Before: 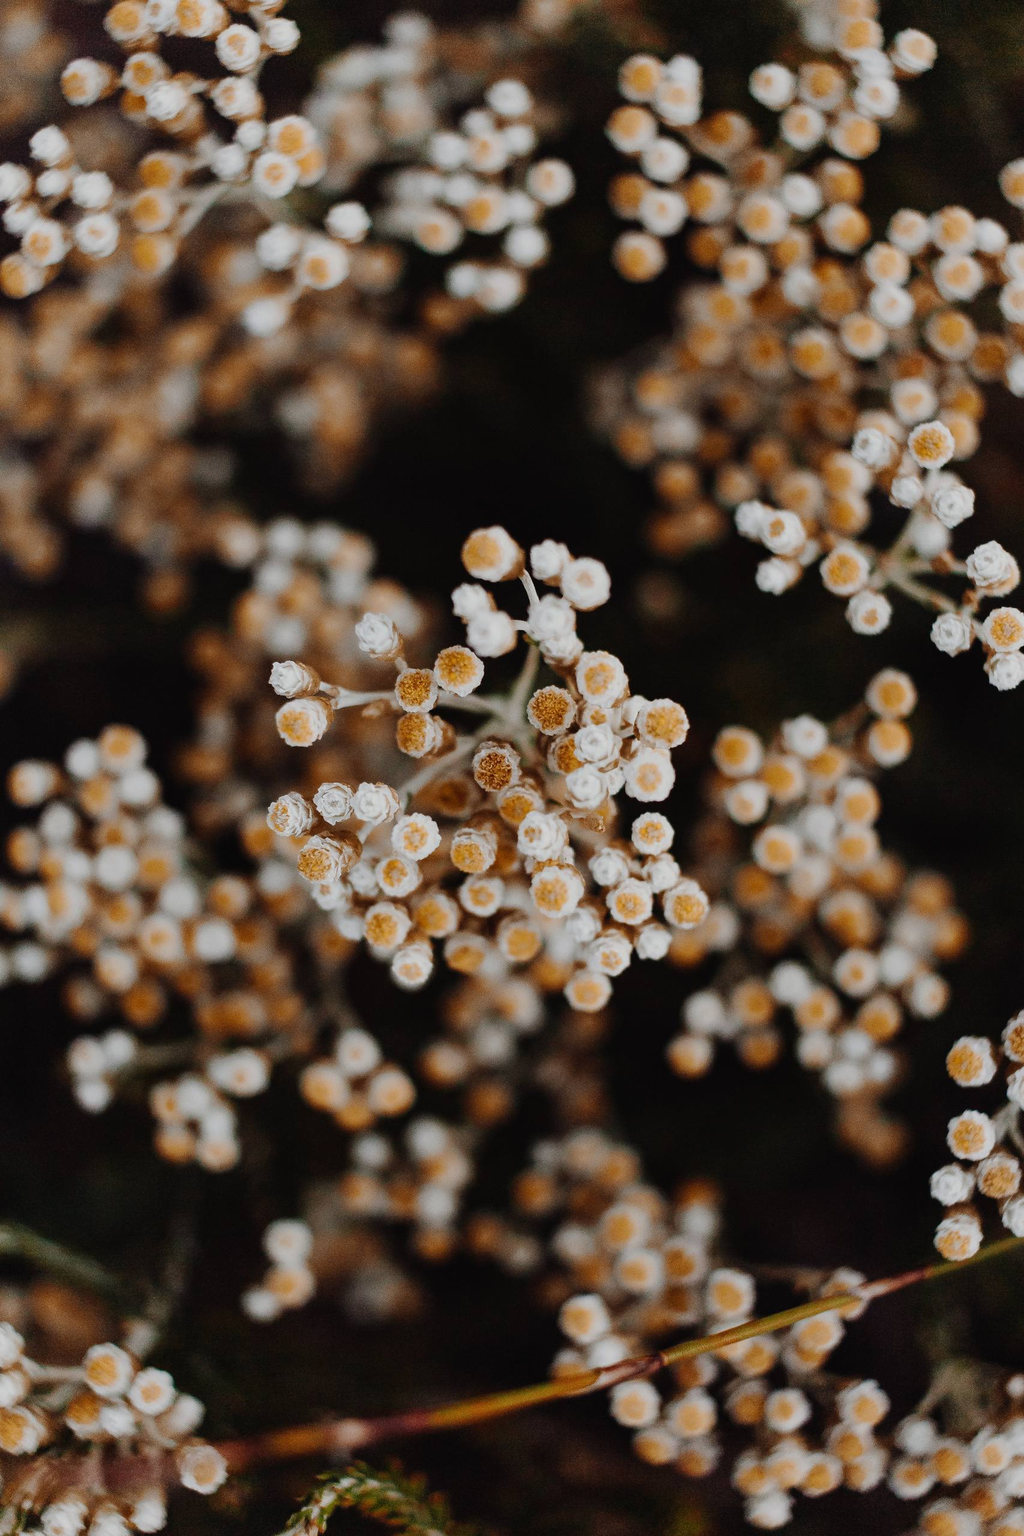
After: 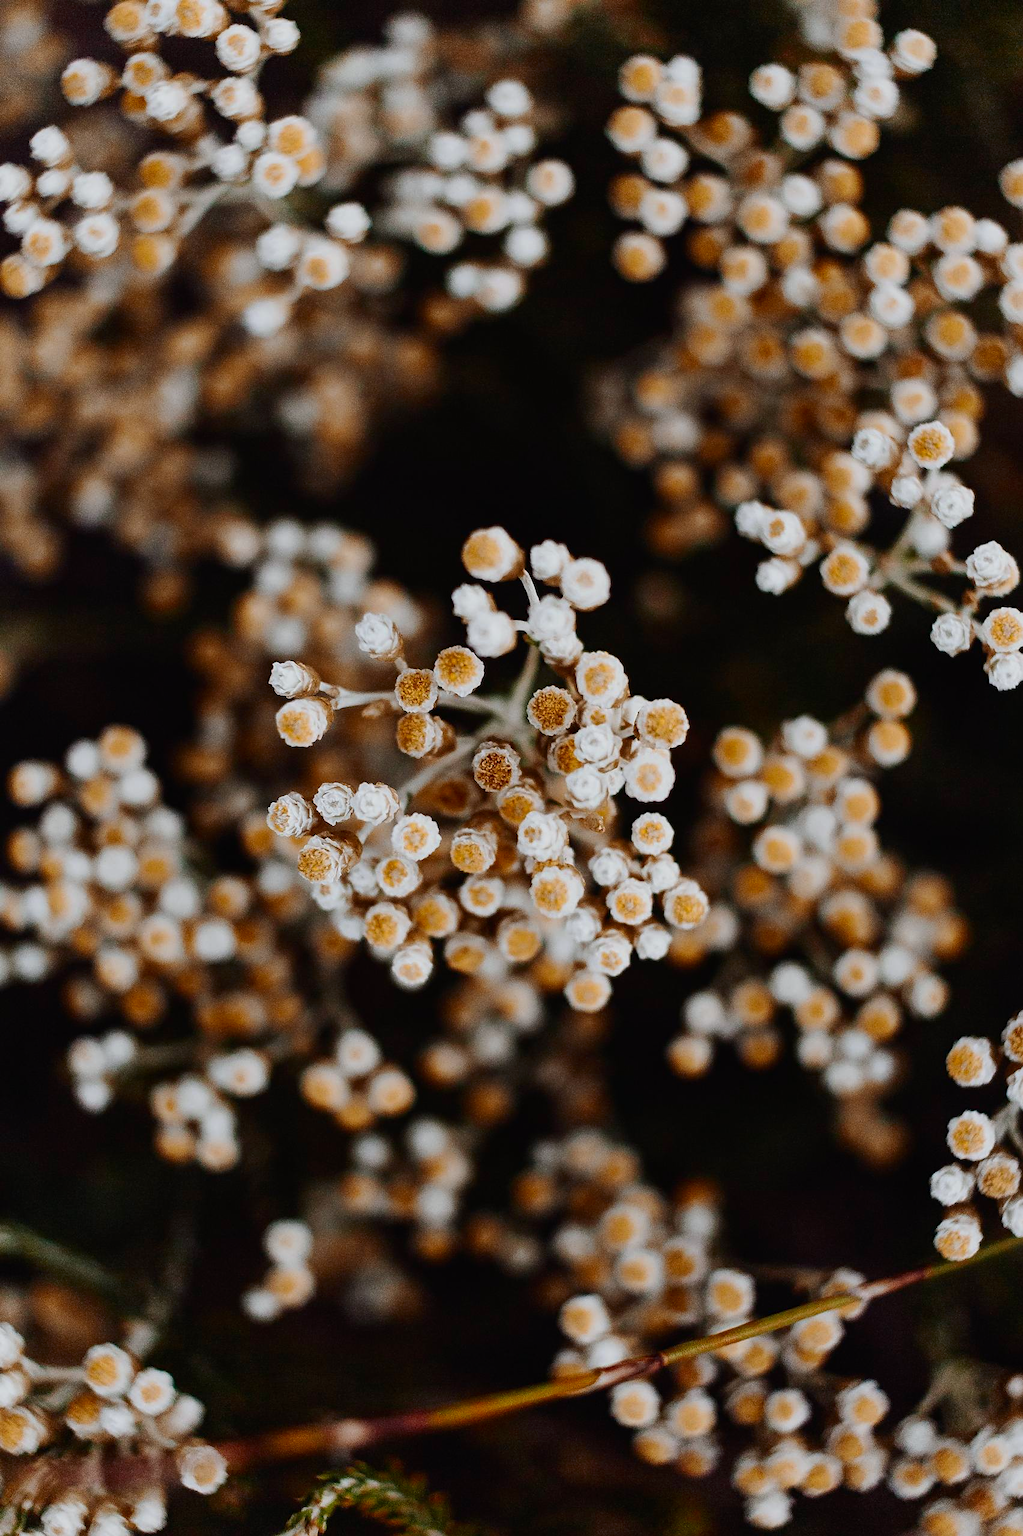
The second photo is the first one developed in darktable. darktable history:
local contrast: mode bilateral grid, contrast 20, coarseness 50, detail 102%, midtone range 0.2
white balance: red 0.988, blue 1.017
contrast brightness saturation: contrast 0.15, brightness -0.01, saturation 0.1
sharpen: amount 0.2
